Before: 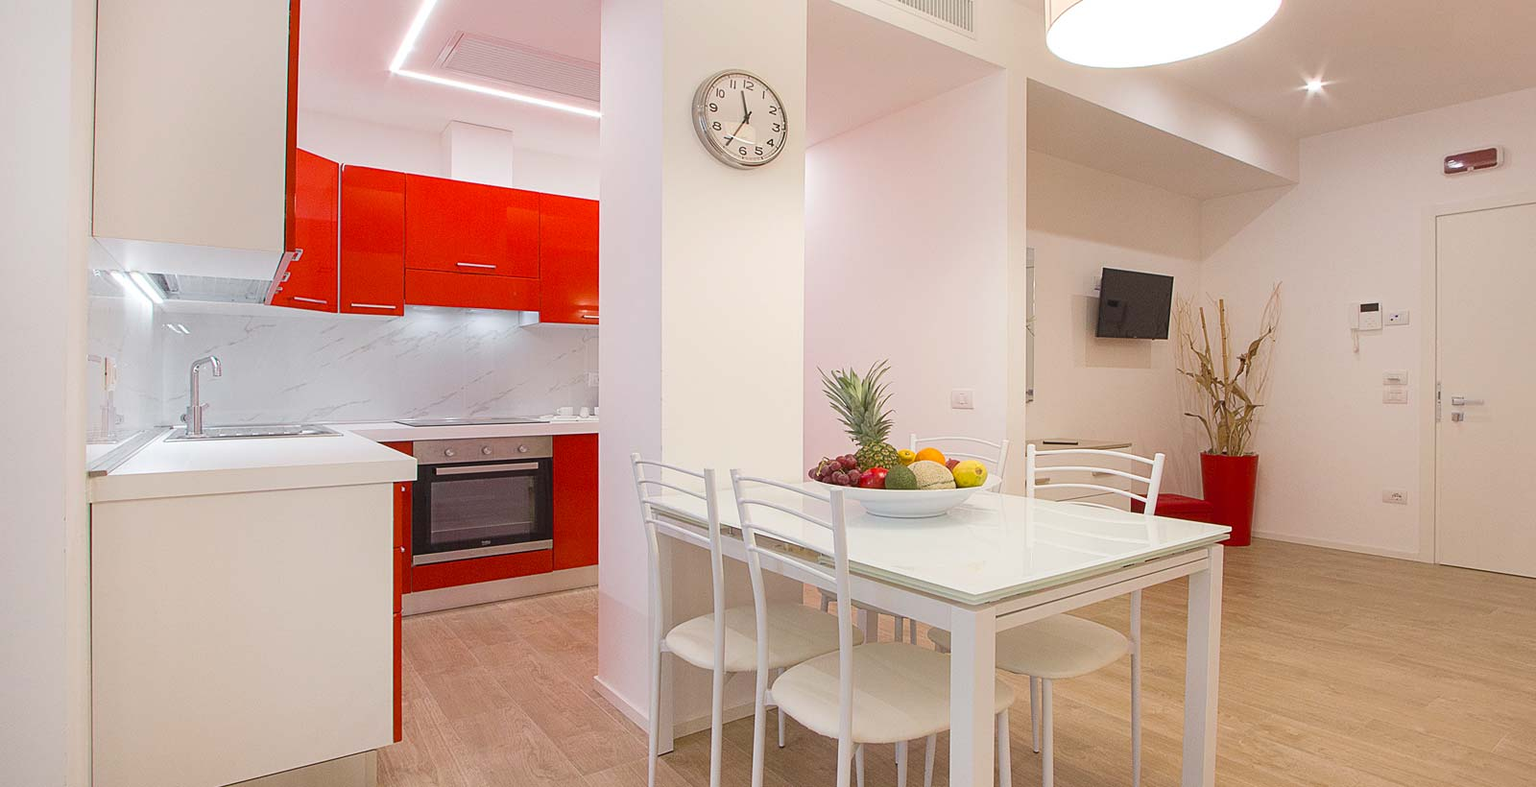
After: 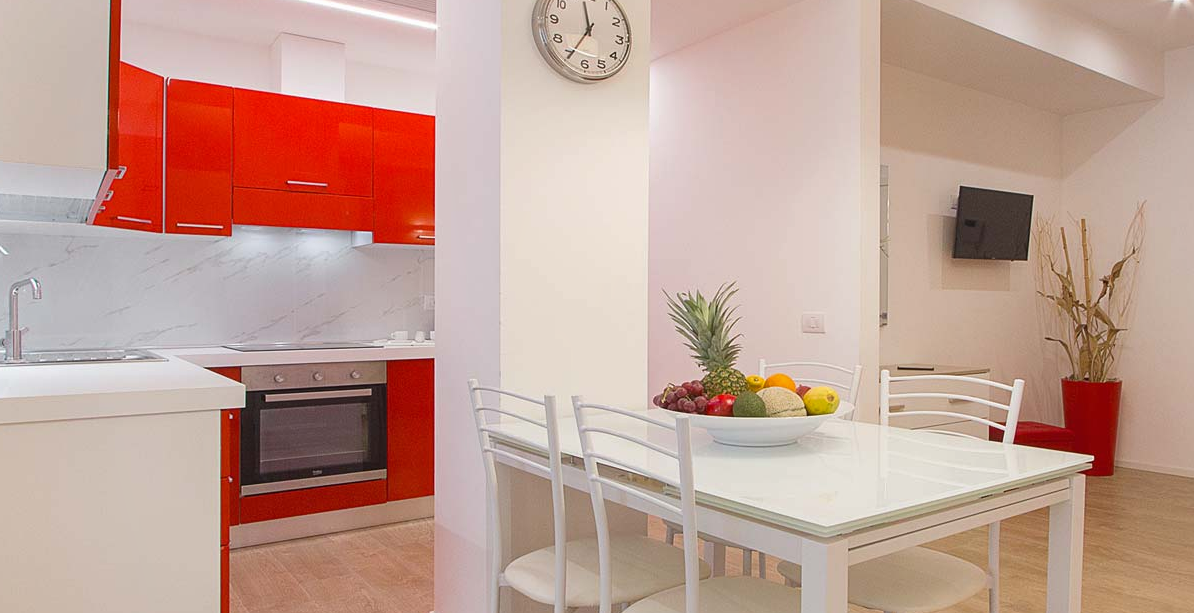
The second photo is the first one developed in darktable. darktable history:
crop and rotate: left 11.858%, top 11.437%, right 13.474%, bottom 13.75%
shadows and highlights: shadows 25.33, highlights -23.63
tone equalizer: smoothing diameter 2.23%, edges refinement/feathering 21.9, mask exposure compensation -1.57 EV, filter diffusion 5
